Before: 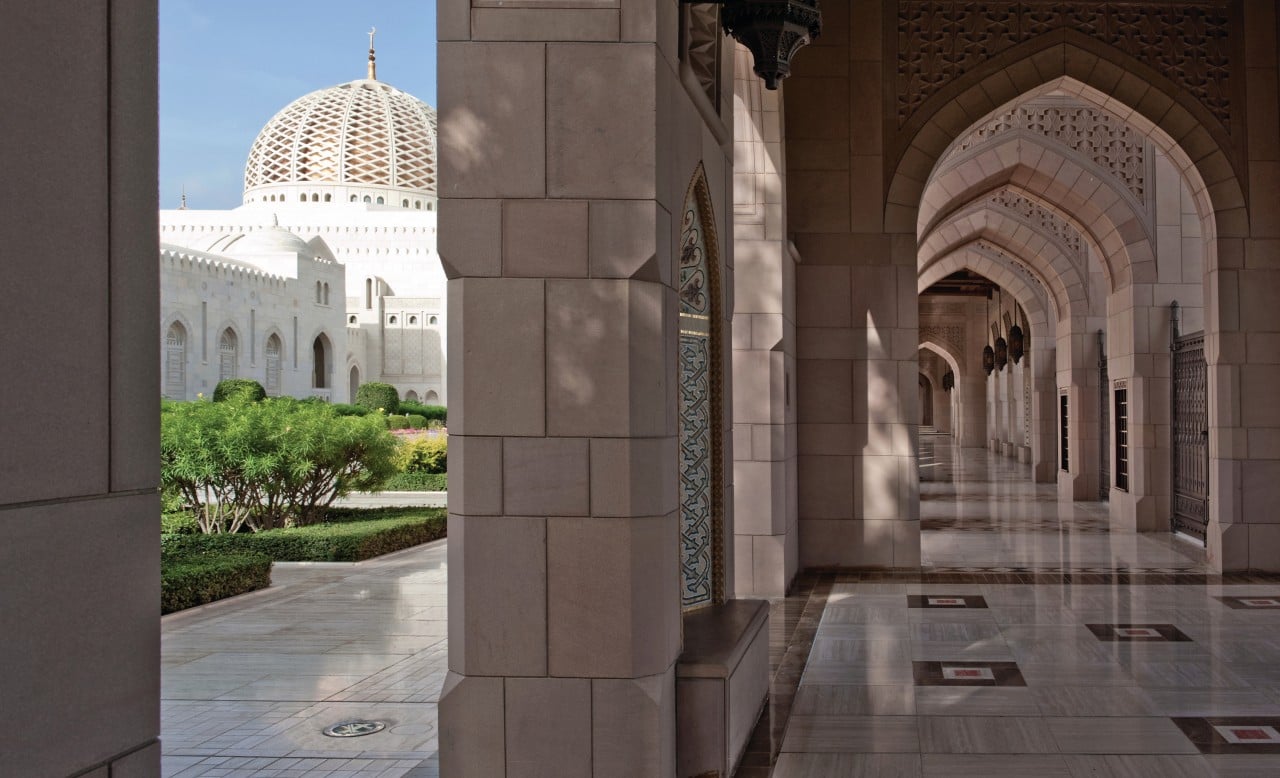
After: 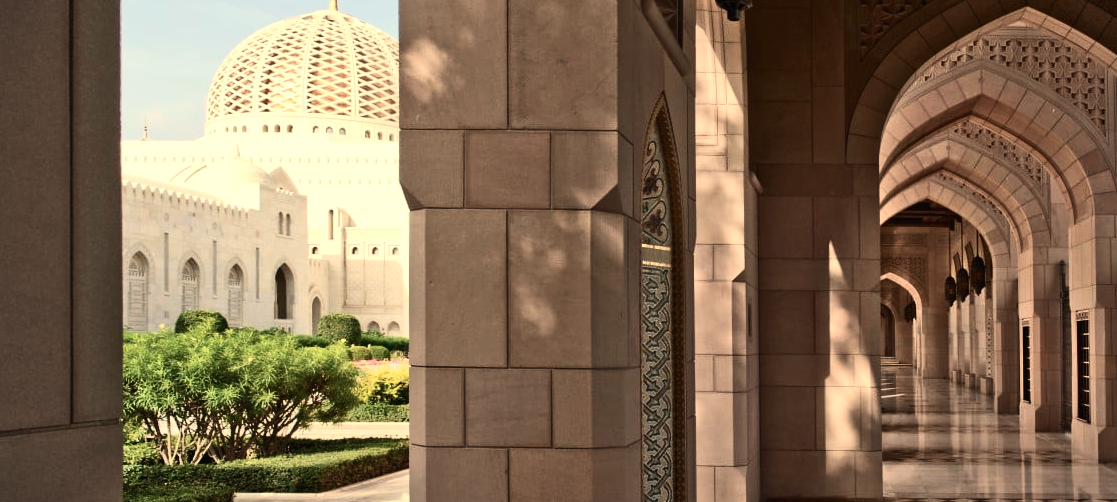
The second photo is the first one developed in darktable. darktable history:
tone equalizer: -8 EV -0.417 EV, -7 EV -0.389 EV, -6 EV -0.333 EV, -5 EV -0.222 EV, -3 EV 0.222 EV, -2 EV 0.333 EV, -1 EV 0.389 EV, +0 EV 0.417 EV, edges refinement/feathering 500, mask exposure compensation -1.57 EV, preserve details no
vignetting: fall-off start 100%, brightness -0.406, saturation -0.3, width/height ratio 1.324, dithering 8-bit output, unbound false
contrast brightness saturation: contrast 0.24, brightness 0.09
white balance: red 1.123, blue 0.83
crop: left 3.015%, top 8.969%, right 9.647%, bottom 26.457%
